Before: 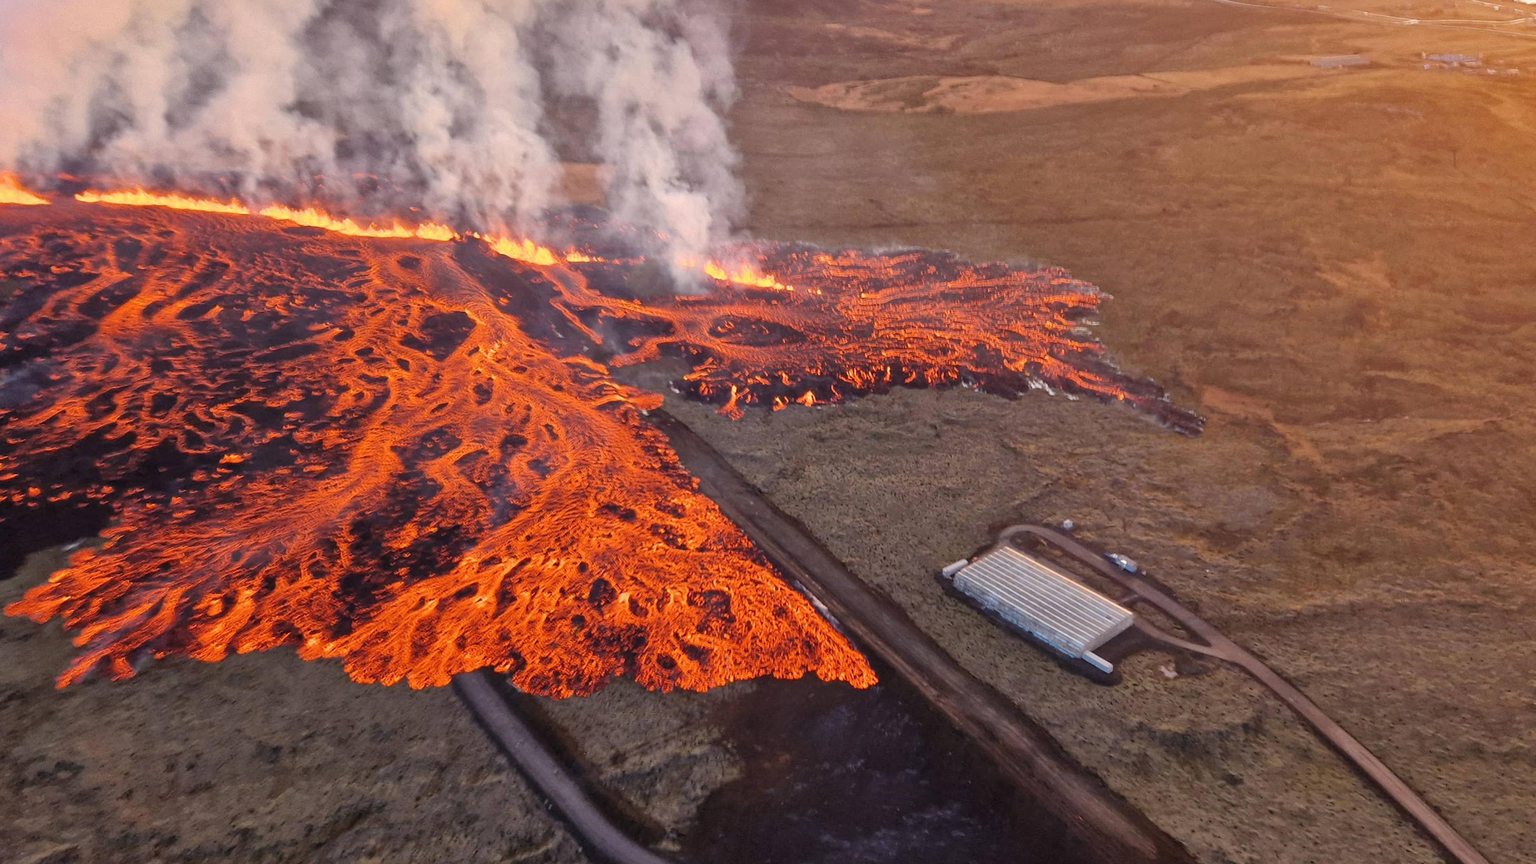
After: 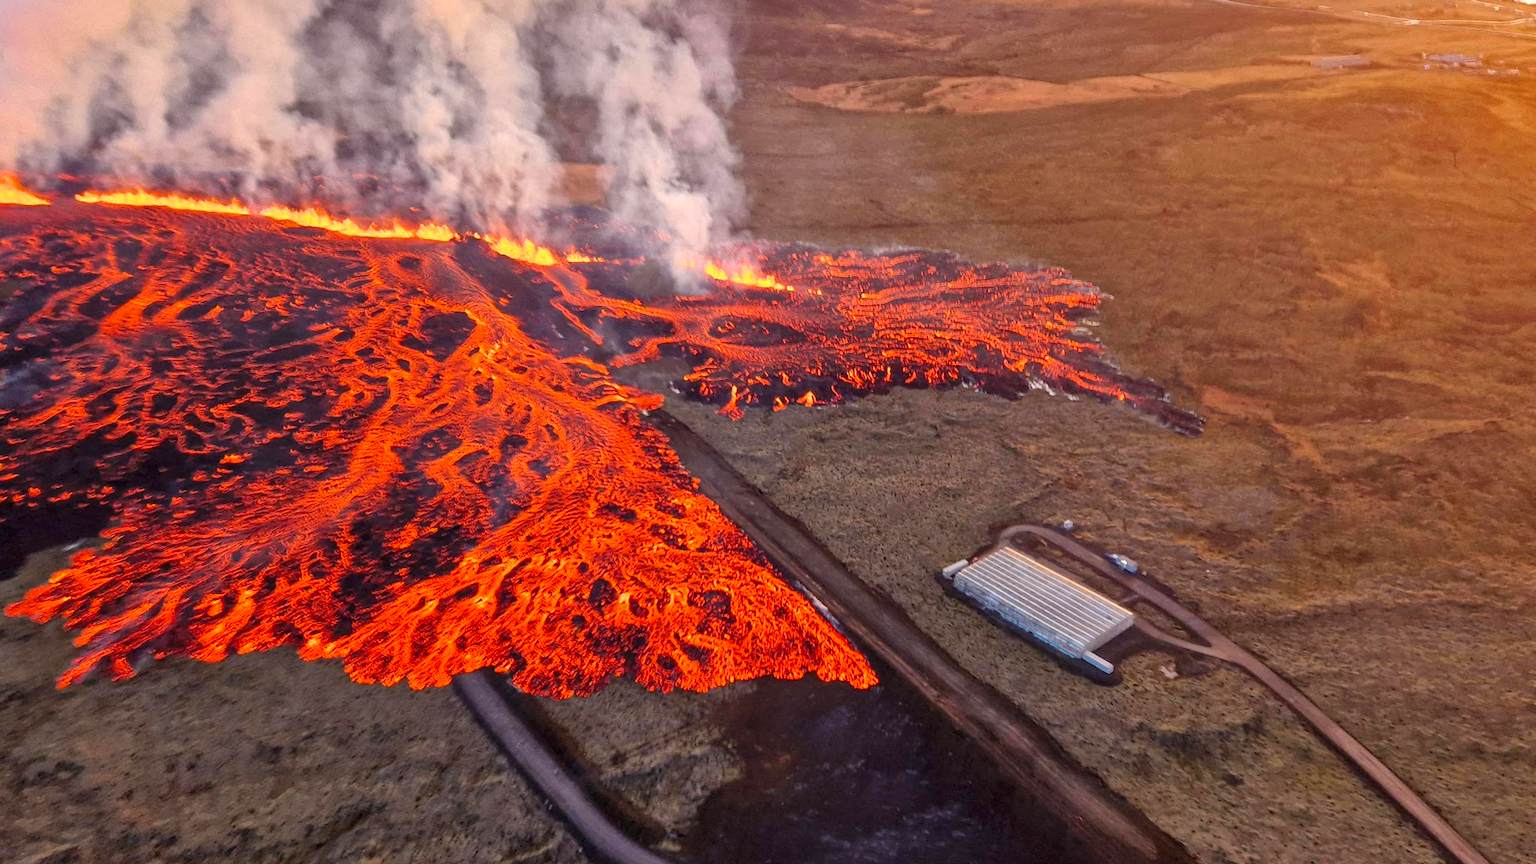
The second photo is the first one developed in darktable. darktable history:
local contrast: on, module defaults
color correction: highlights b* 0.061, saturation 1.32
